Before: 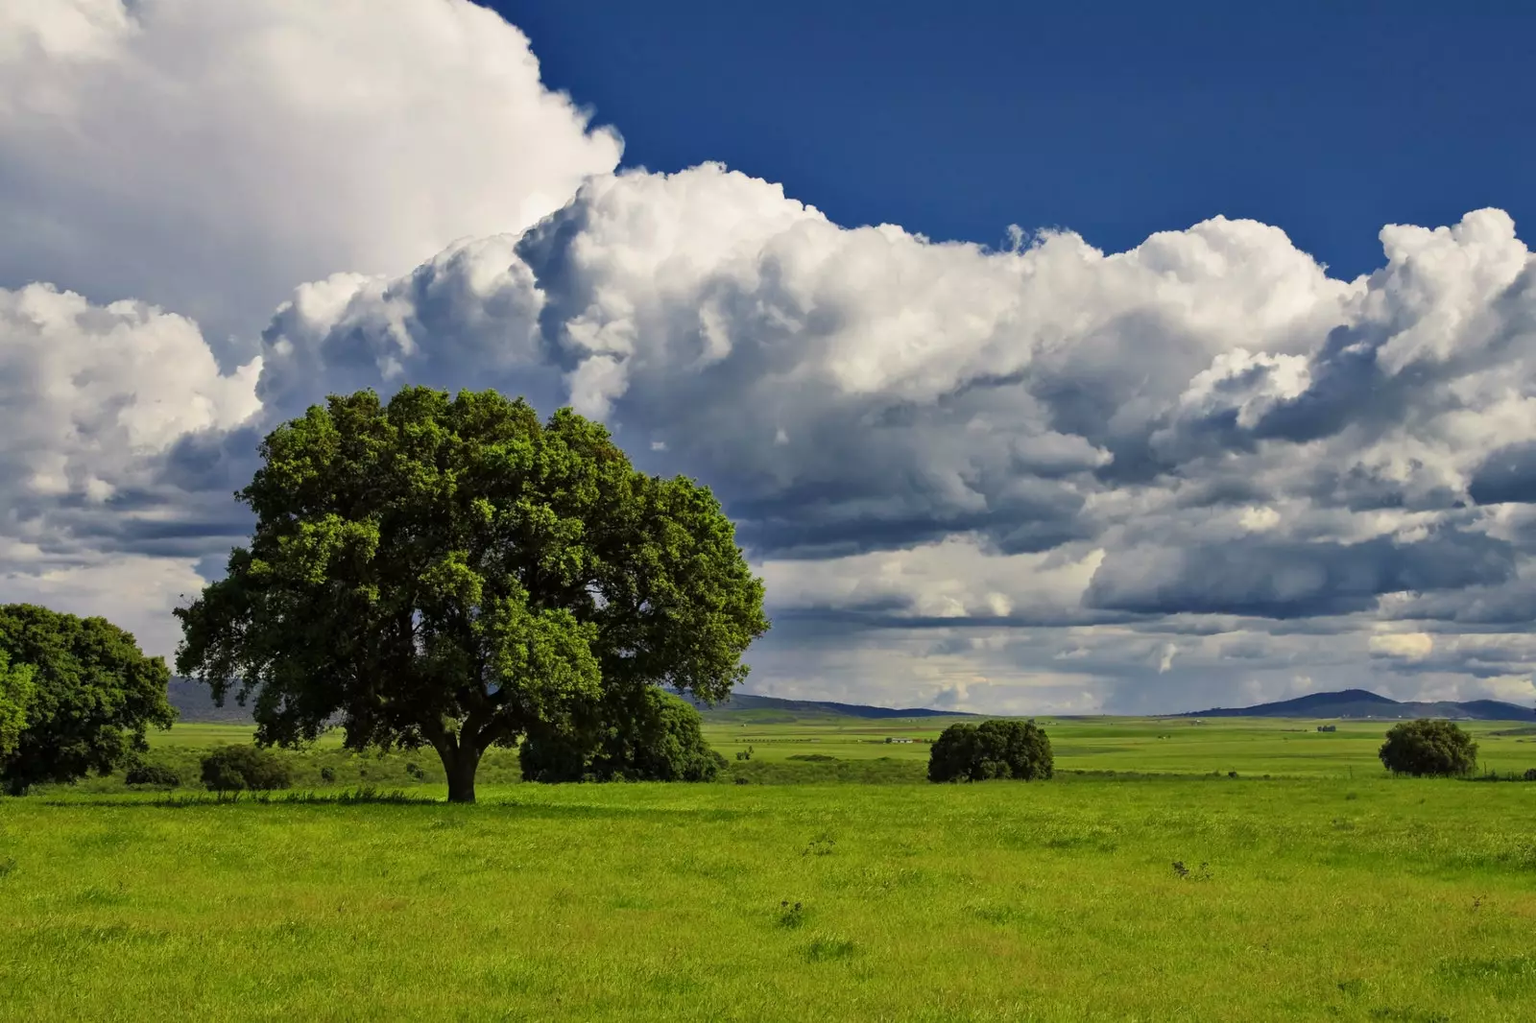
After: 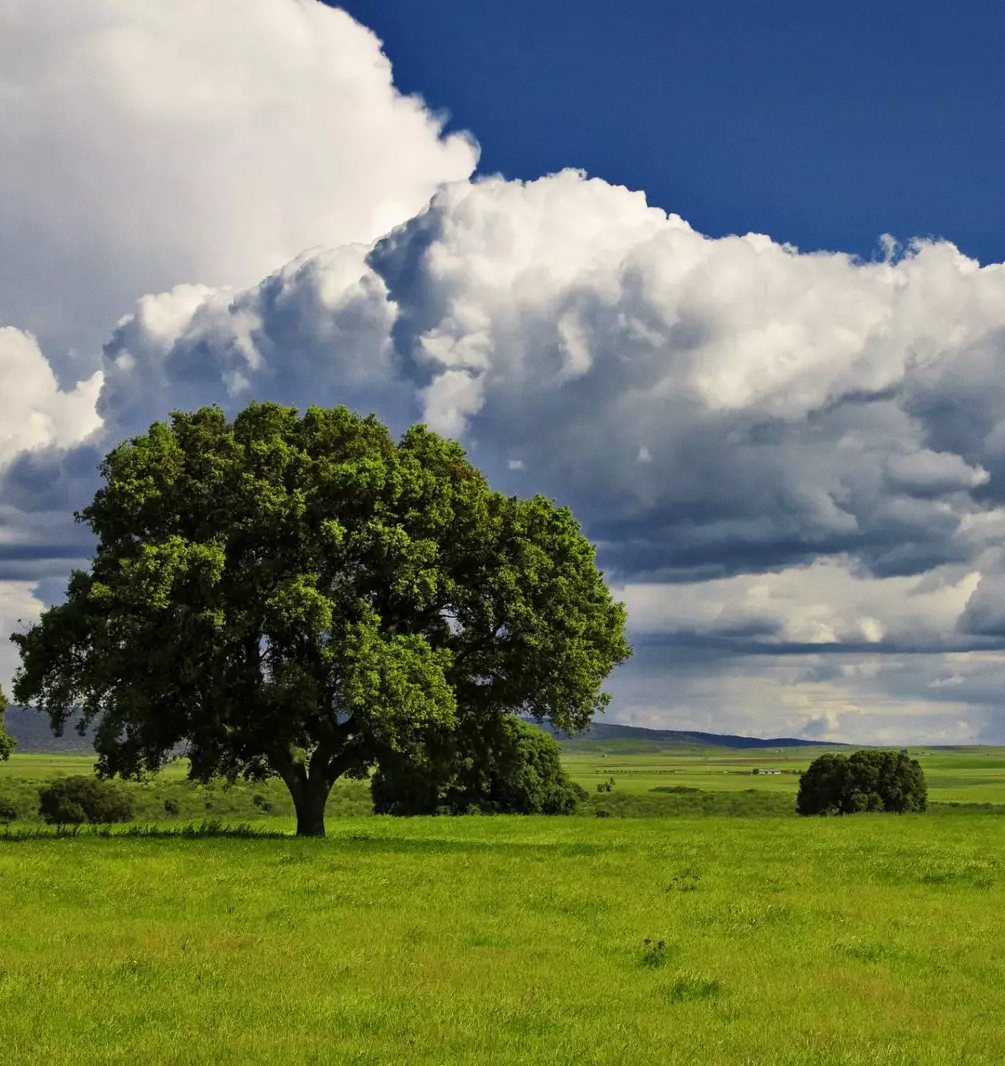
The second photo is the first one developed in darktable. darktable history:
crop: left 10.644%, right 26.528%
exposure: exposure 0.081 EV, compensate highlight preservation false
grain: coarseness 0.09 ISO, strength 10%
